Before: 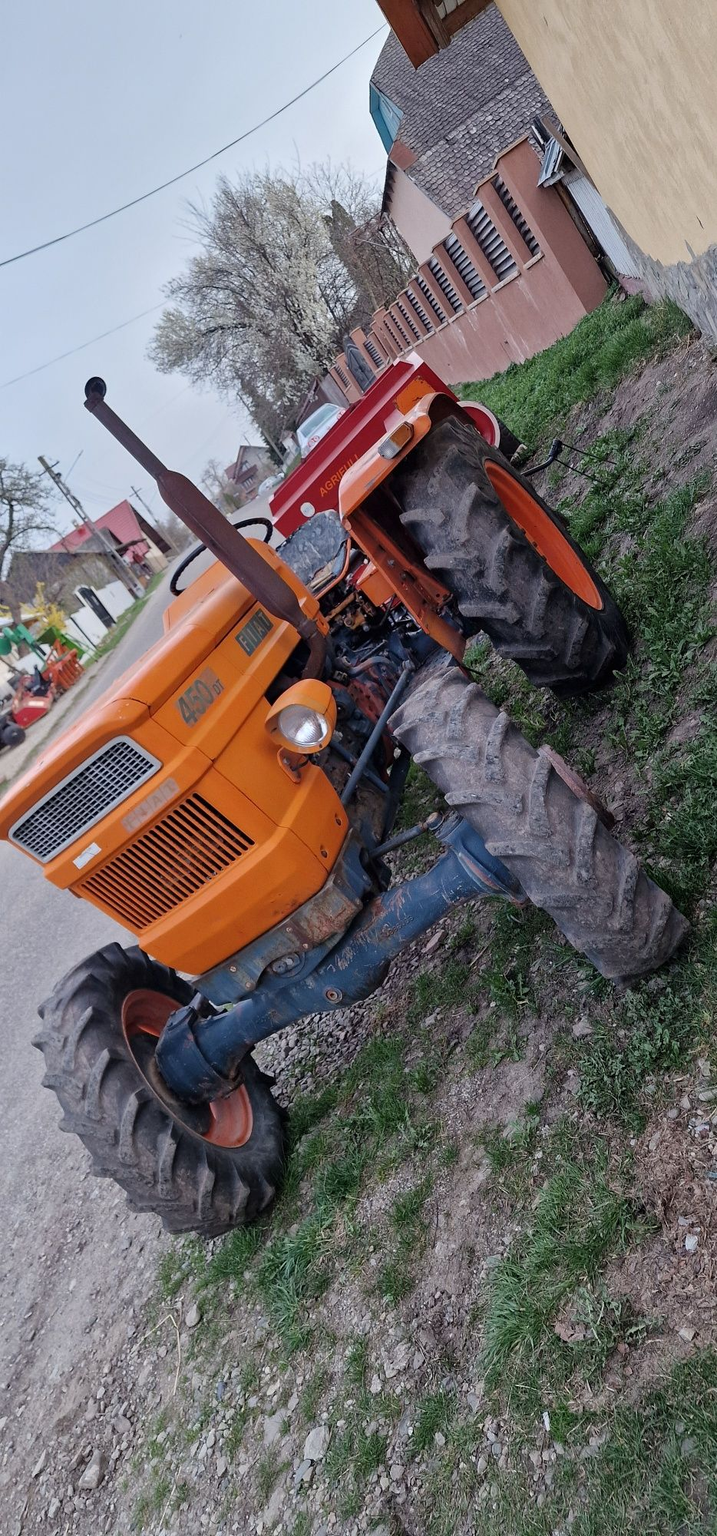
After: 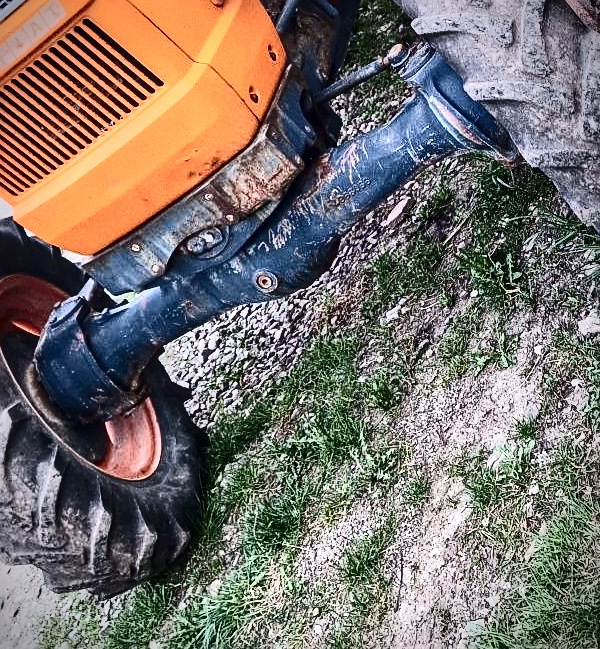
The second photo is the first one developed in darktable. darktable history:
crop: left 18.053%, top 50.741%, right 17.646%, bottom 16.79%
sharpen: on, module defaults
local contrast: on, module defaults
exposure: black level correction 0, exposure 1.199 EV, compensate highlight preservation false
vignetting: fall-off start 86.64%, brightness -0.638, saturation -0.012, automatic ratio true, unbound false
contrast brightness saturation: contrast 0.492, saturation -0.088
